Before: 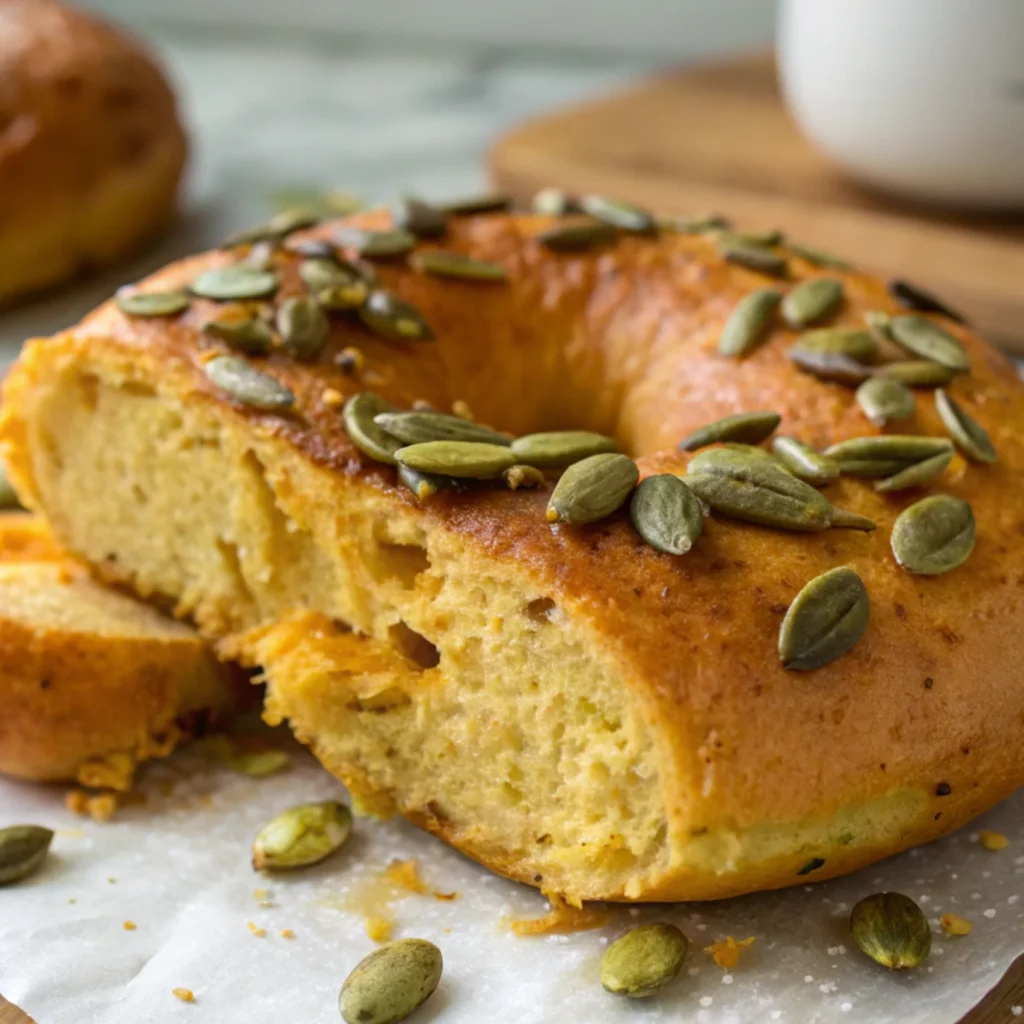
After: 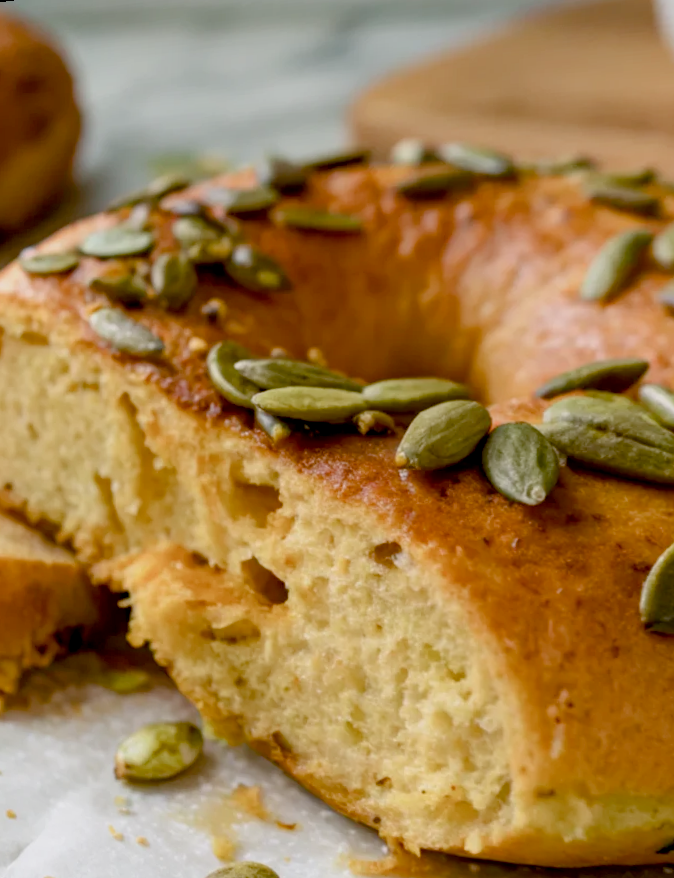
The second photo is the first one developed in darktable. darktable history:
rotate and perspective: rotation 1.69°, lens shift (vertical) -0.023, lens shift (horizontal) -0.291, crop left 0.025, crop right 0.988, crop top 0.092, crop bottom 0.842
color balance rgb: shadows lift › chroma 1%, shadows lift › hue 113°, highlights gain › chroma 0.2%, highlights gain › hue 333°, perceptual saturation grading › global saturation 20%, perceptual saturation grading › highlights -50%, perceptual saturation grading › shadows 25%, contrast -10%
exposure: black level correction 0.01, exposure 0.014 EV, compensate highlight preservation false
crop and rotate: left 6.617%, right 26.717%
